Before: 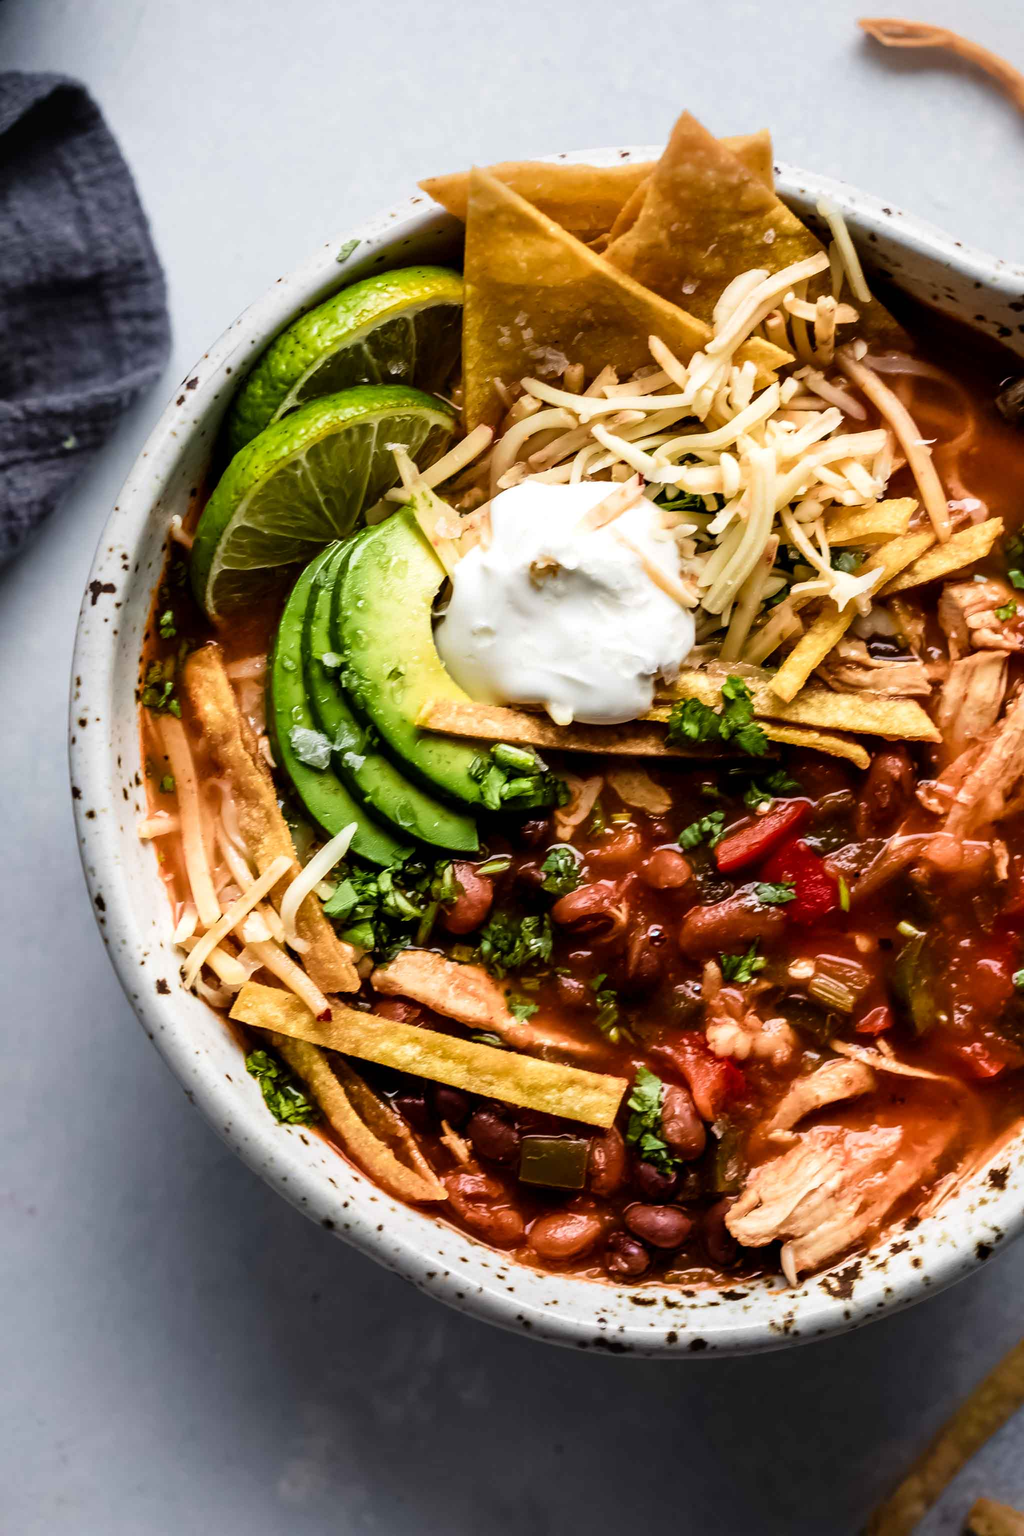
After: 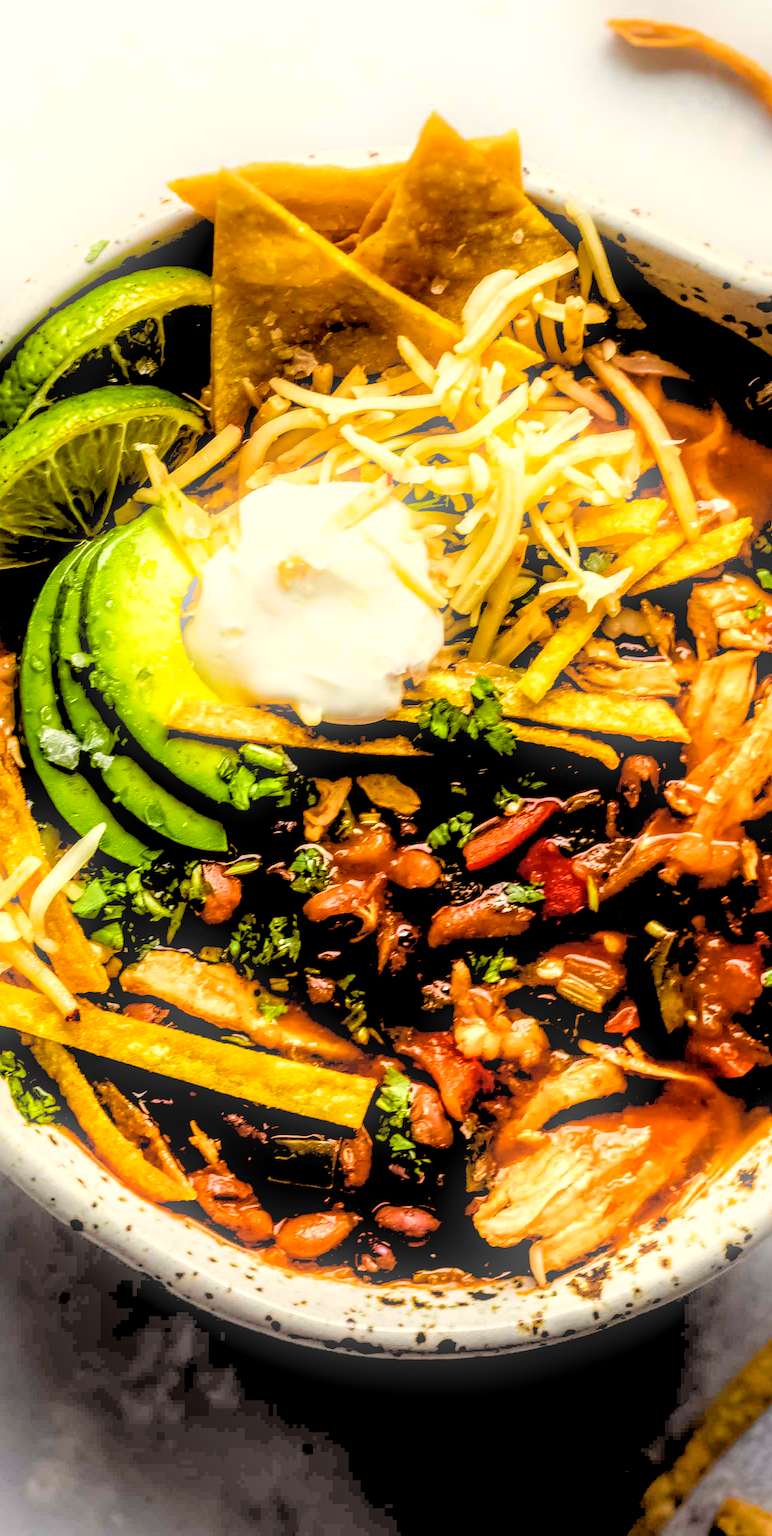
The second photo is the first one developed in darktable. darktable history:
crop and rotate: left 24.6%
color balance rgb: perceptual saturation grading › global saturation 25%, global vibrance 20%
rgb levels: levels [[0.027, 0.429, 0.996], [0, 0.5, 1], [0, 0.5, 1]]
color balance: lift [1.005, 1.002, 0.998, 0.998], gamma [1, 1.021, 1.02, 0.979], gain [0.923, 1.066, 1.056, 0.934]
shadows and highlights: shadows 10, white point adjustment 1, highlights -40
bloom: size 16%, threshold 98%, strength 20%
local contrast: highlights 60%, shadows 60%, detail 160%
